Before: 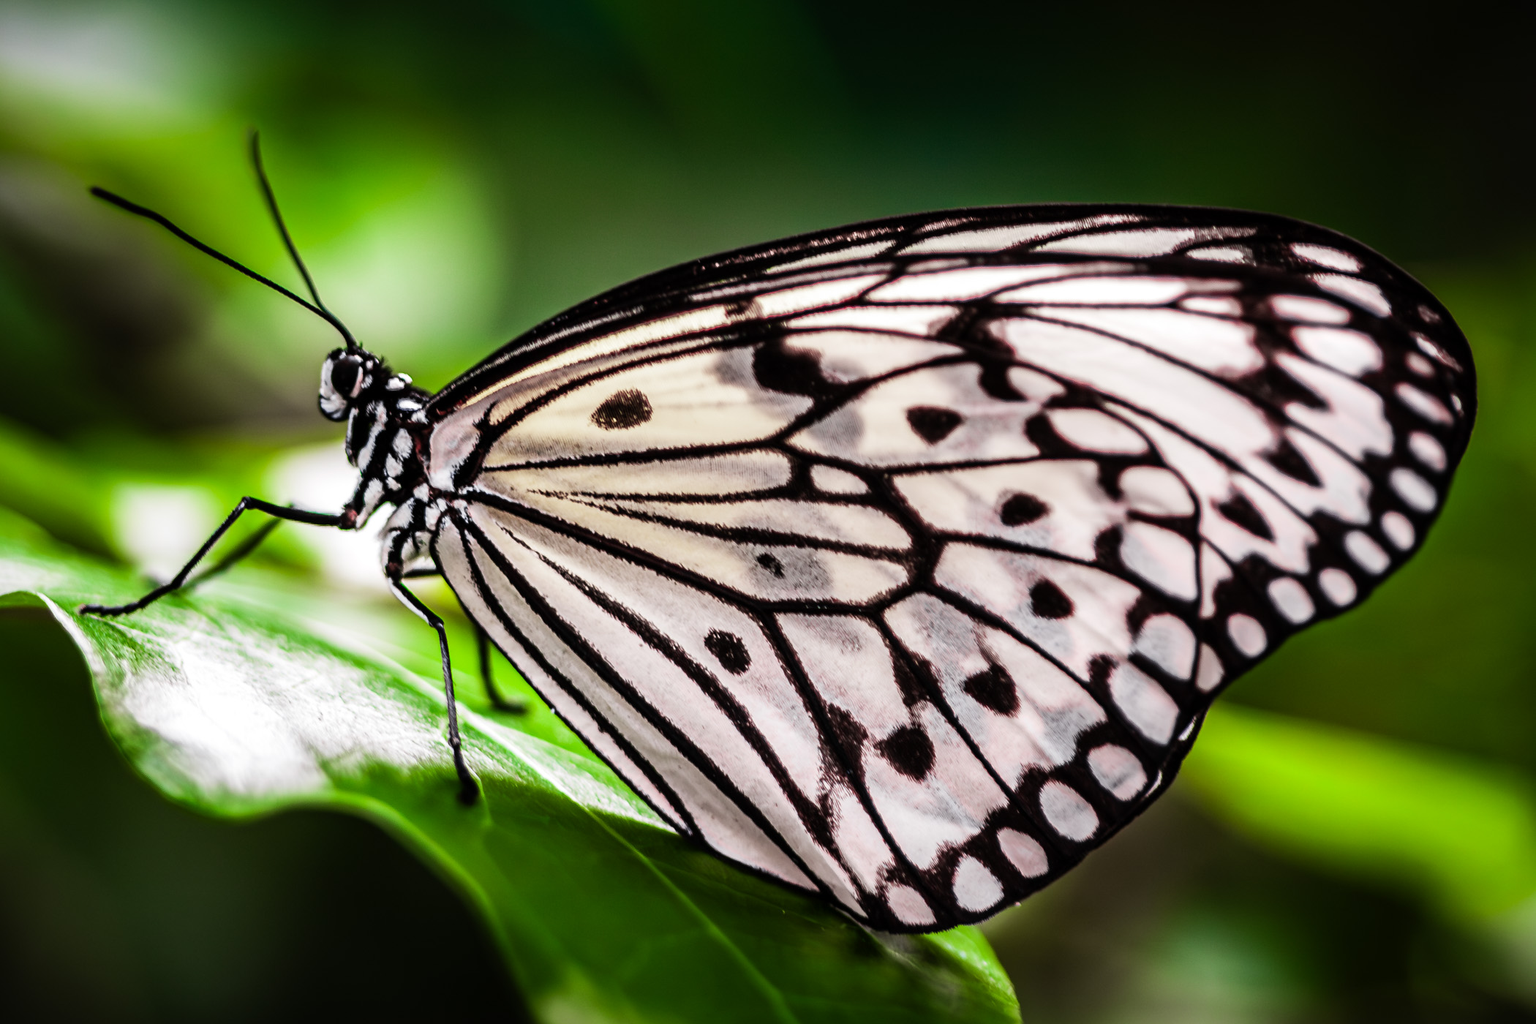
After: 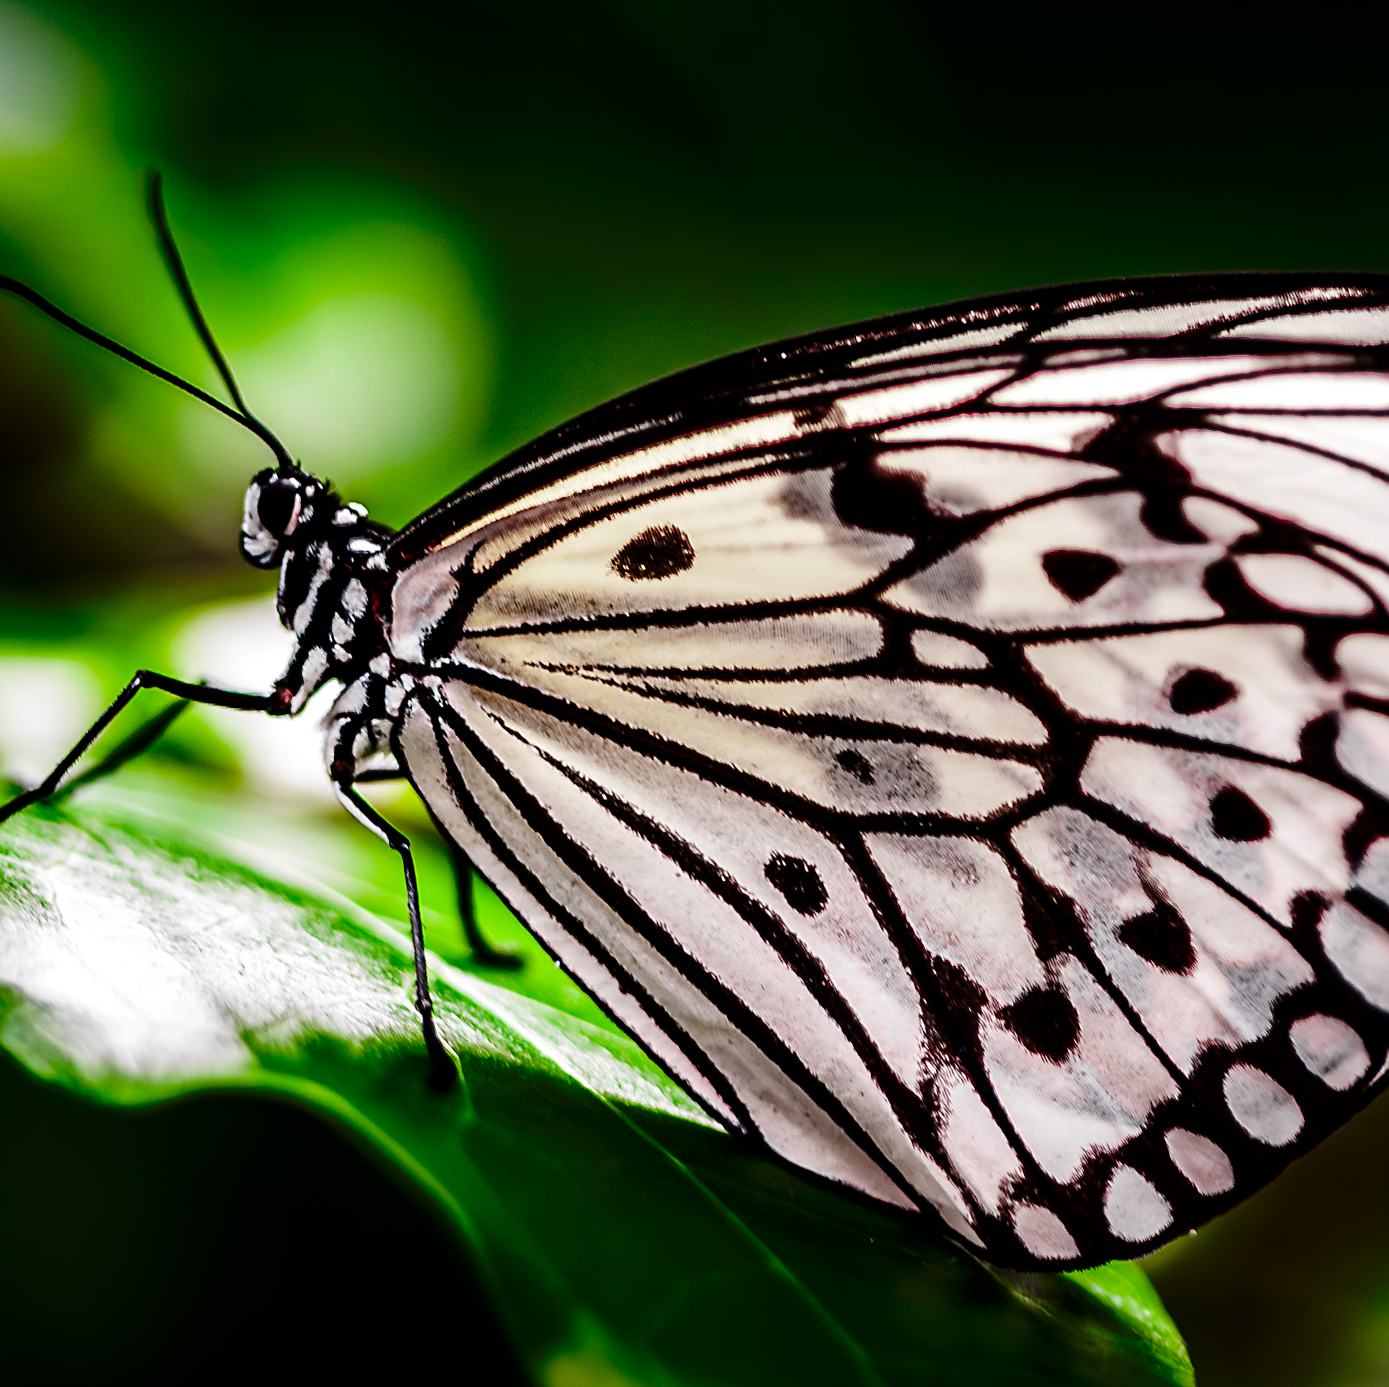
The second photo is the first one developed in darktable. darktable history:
crop and rotate: left 8.786%, right 24.548%
tone equalizer: on, module defaults
sharpen: on, module defaults
contrast brightness saturation: contrast 0.07, brightness -0.14, saturation 0.11
rotate and perspective: rotation 0.192°, lens shift (horizontal) -0.015, crop left 0.005, crop right 0.996, crop top 0.006, crop bottom 0.99
base curve: curves: ch0 [(0, 0) (0.073, 0.04) (0.157, 0.139) (0.492, 0.492) (0.758, 0.758) (1, 1)], preserve colors none
